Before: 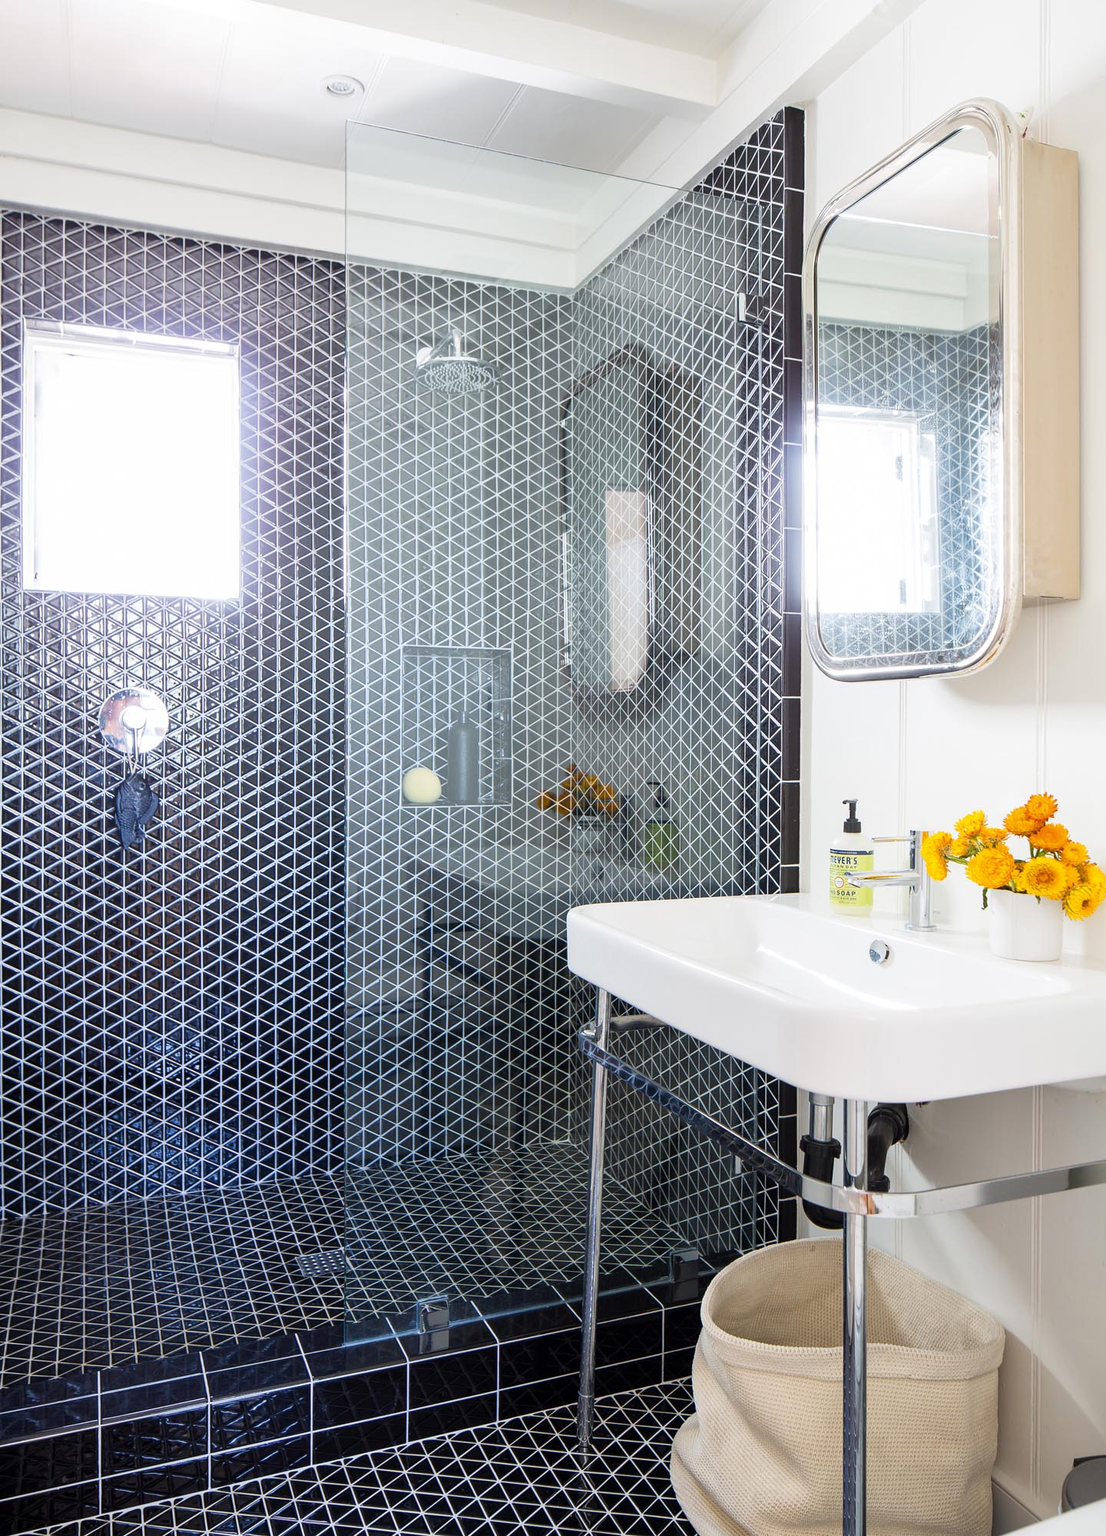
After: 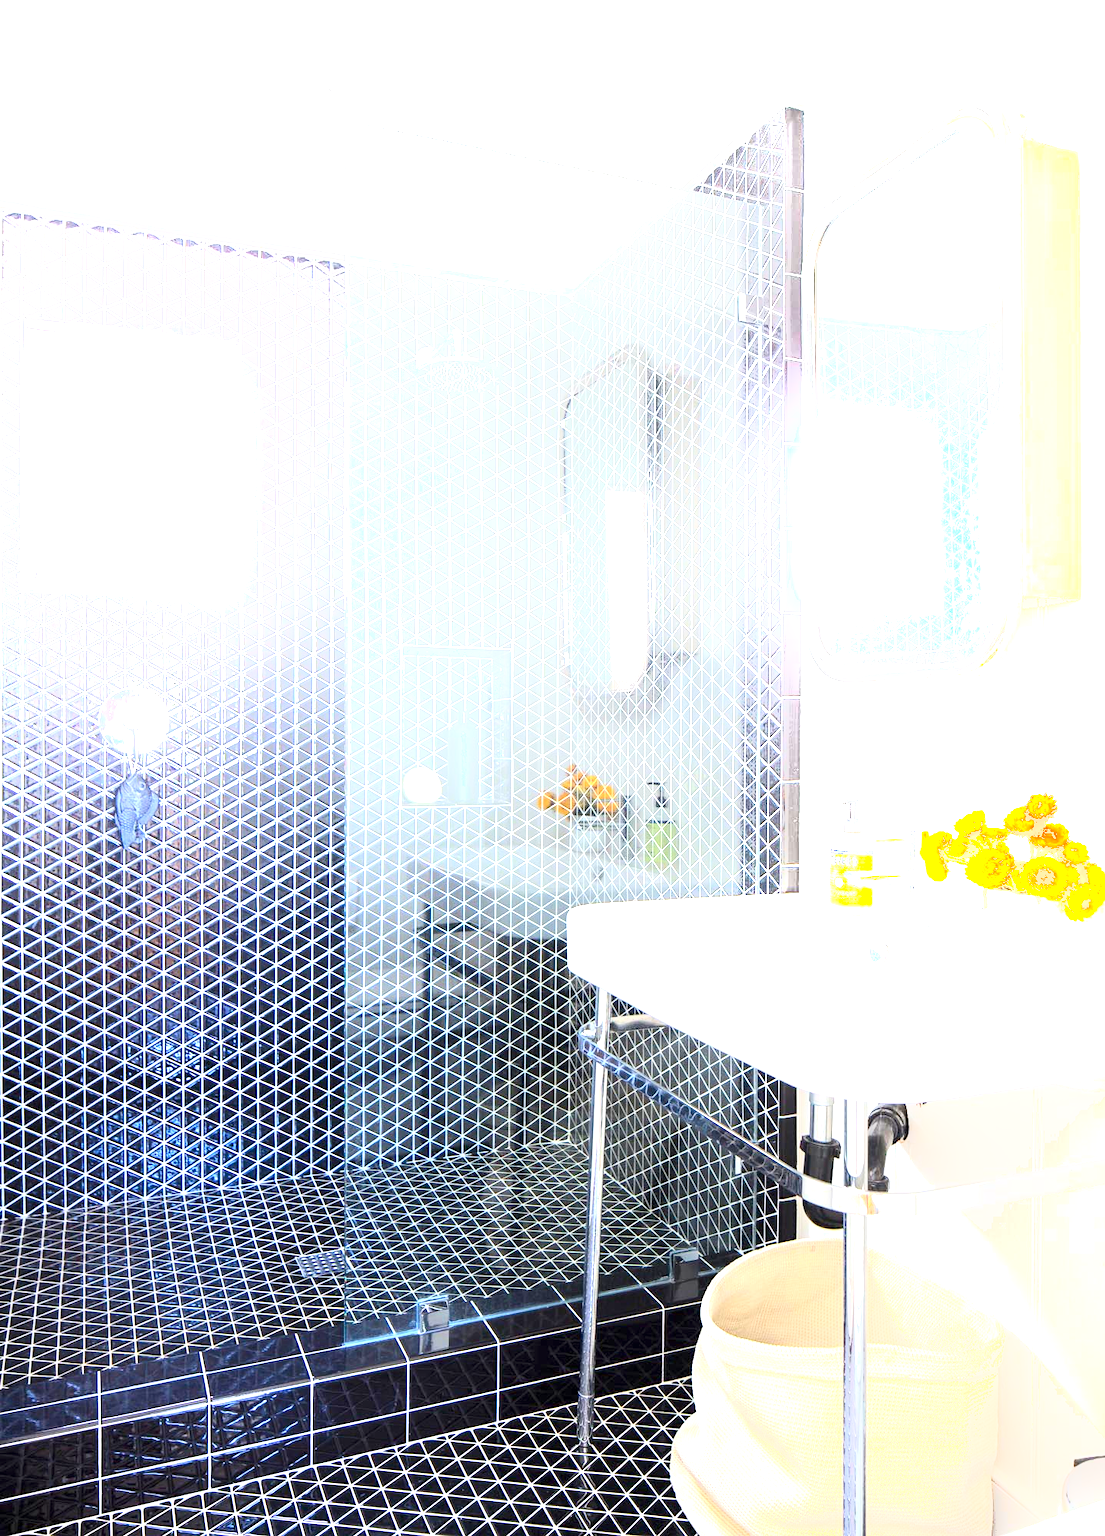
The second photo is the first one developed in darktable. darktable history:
exposure: exposure 1.5 EV, compensate highlight preservation false
contrast brightness saturation: contrast 0.2, brightness 0.16, saturation 0.22
shadows and highlights: shadows -24.28, highlights 49.77, soften with gaussian
